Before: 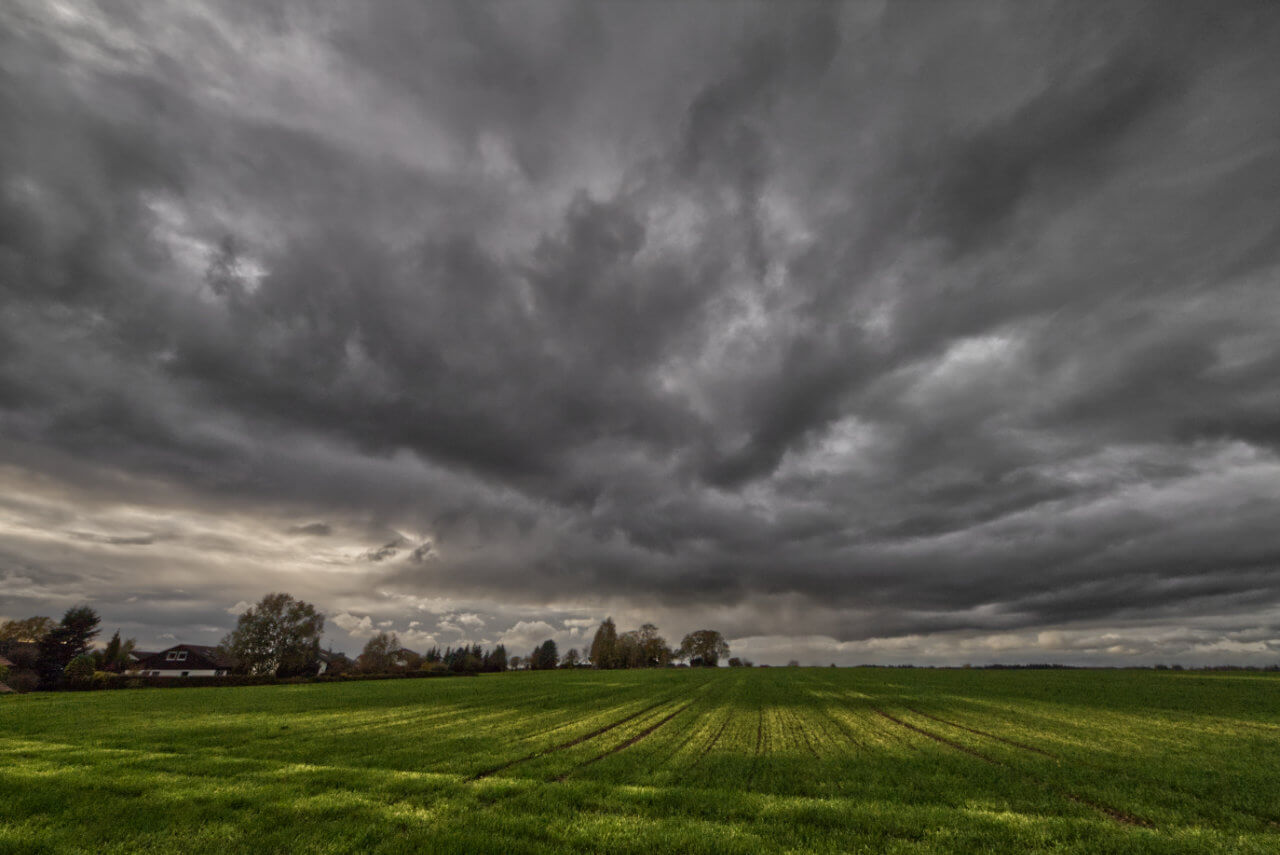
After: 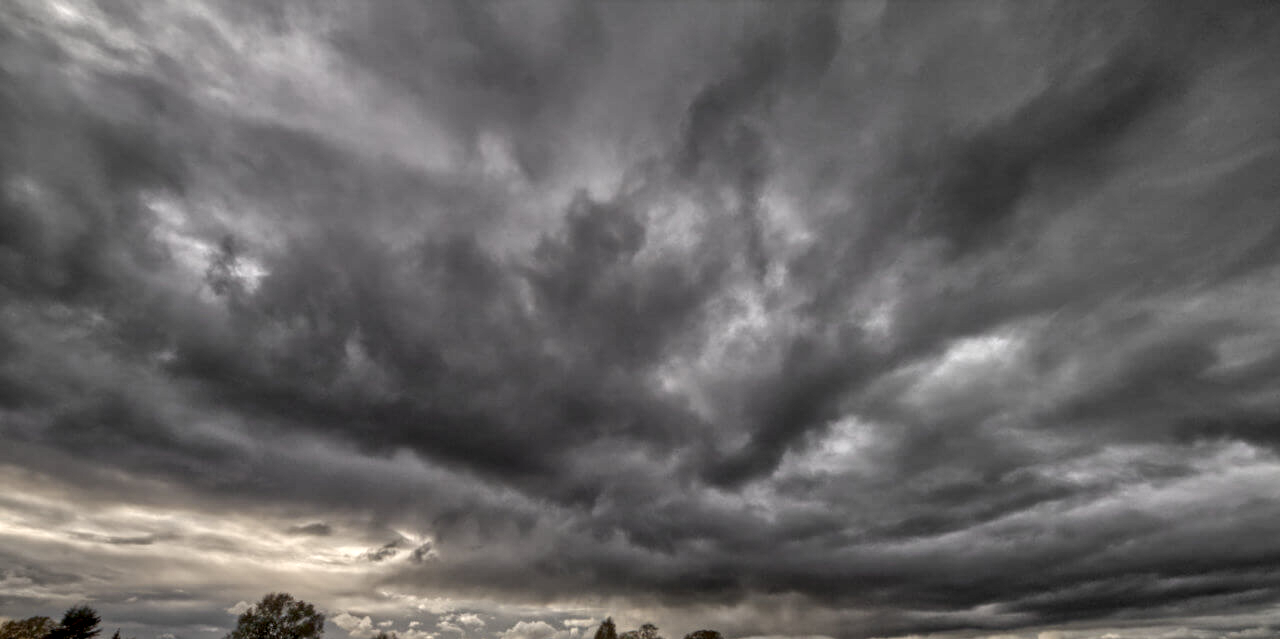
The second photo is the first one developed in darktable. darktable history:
crop: bottom 24.967%
local contrast: detail 160%
